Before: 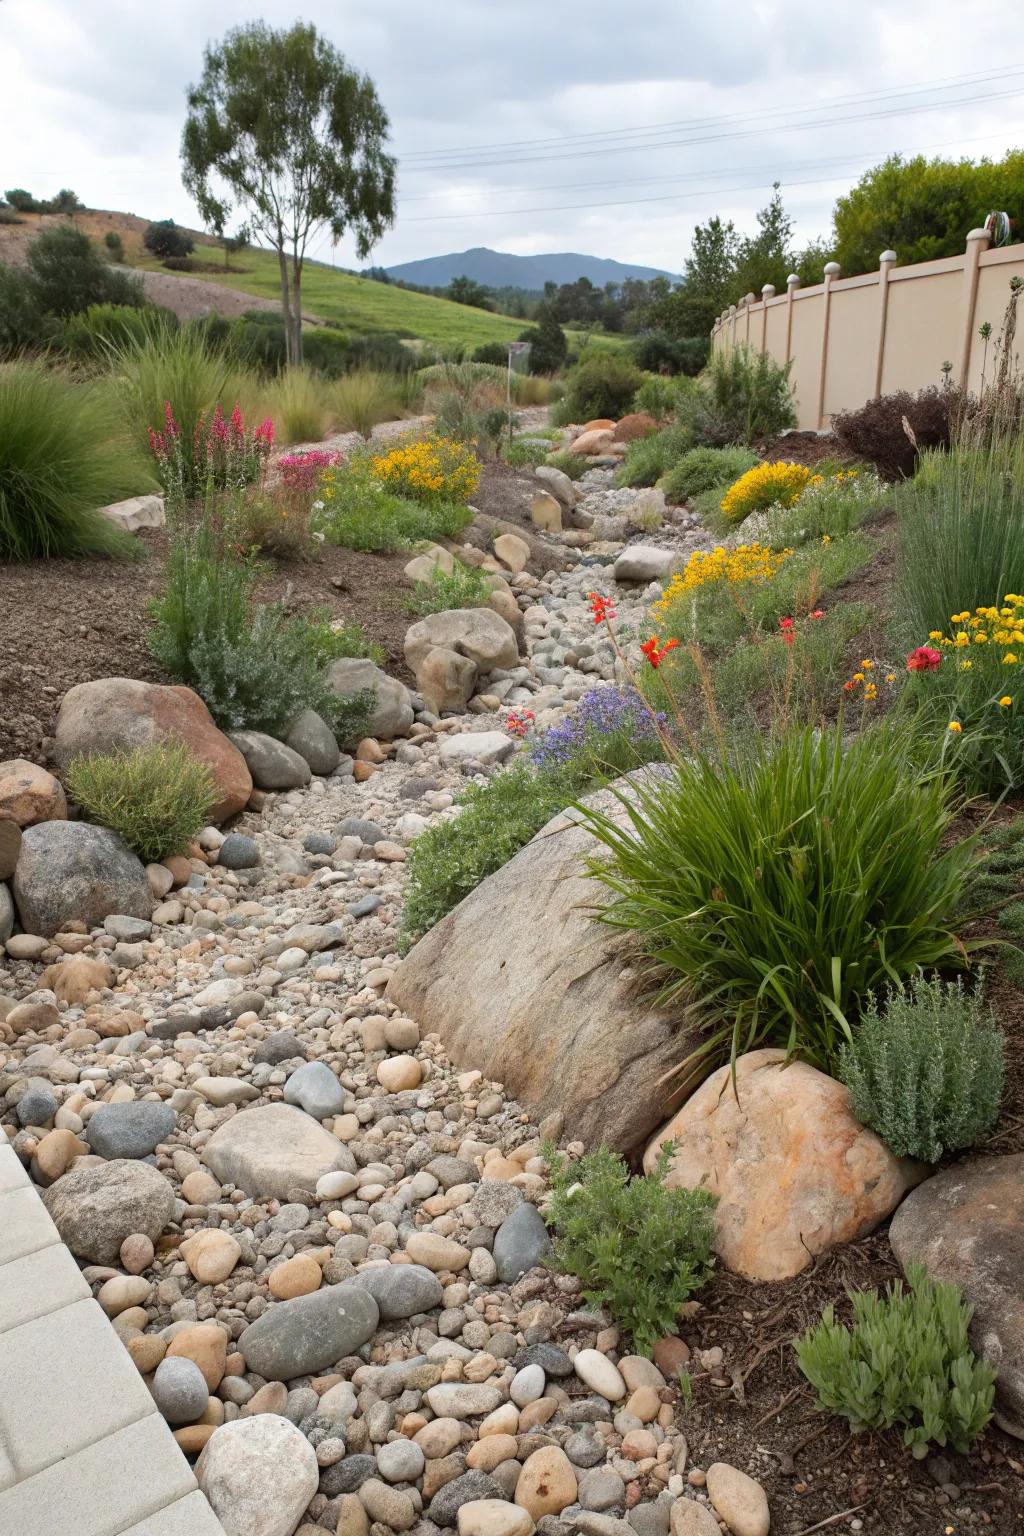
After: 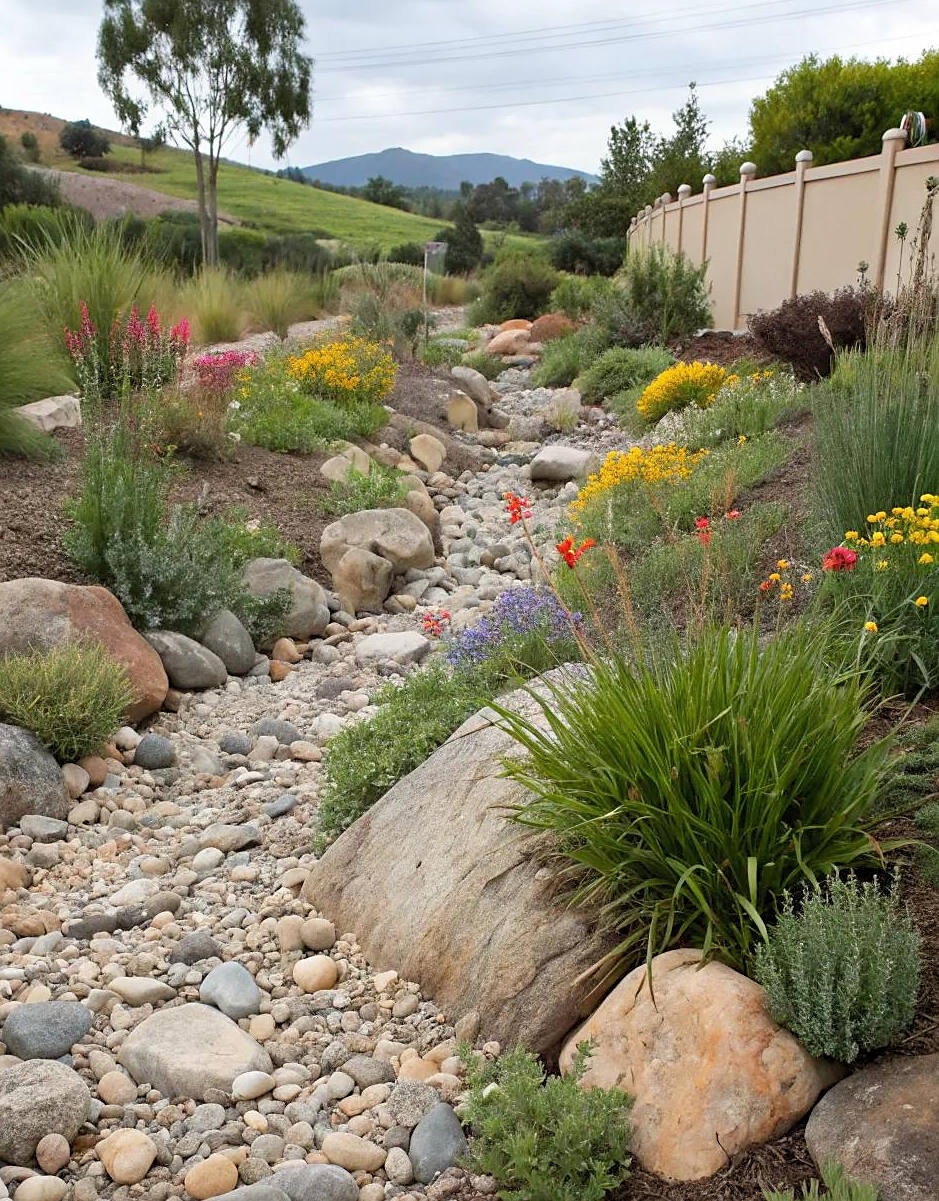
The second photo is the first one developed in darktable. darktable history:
sharpen: radius 1.818, amount 0.409, threshold 1.392
levels: levels [0.018, 0.493, 1]
crop: left 8.209%, top 6.563%, bottom 15.229%
